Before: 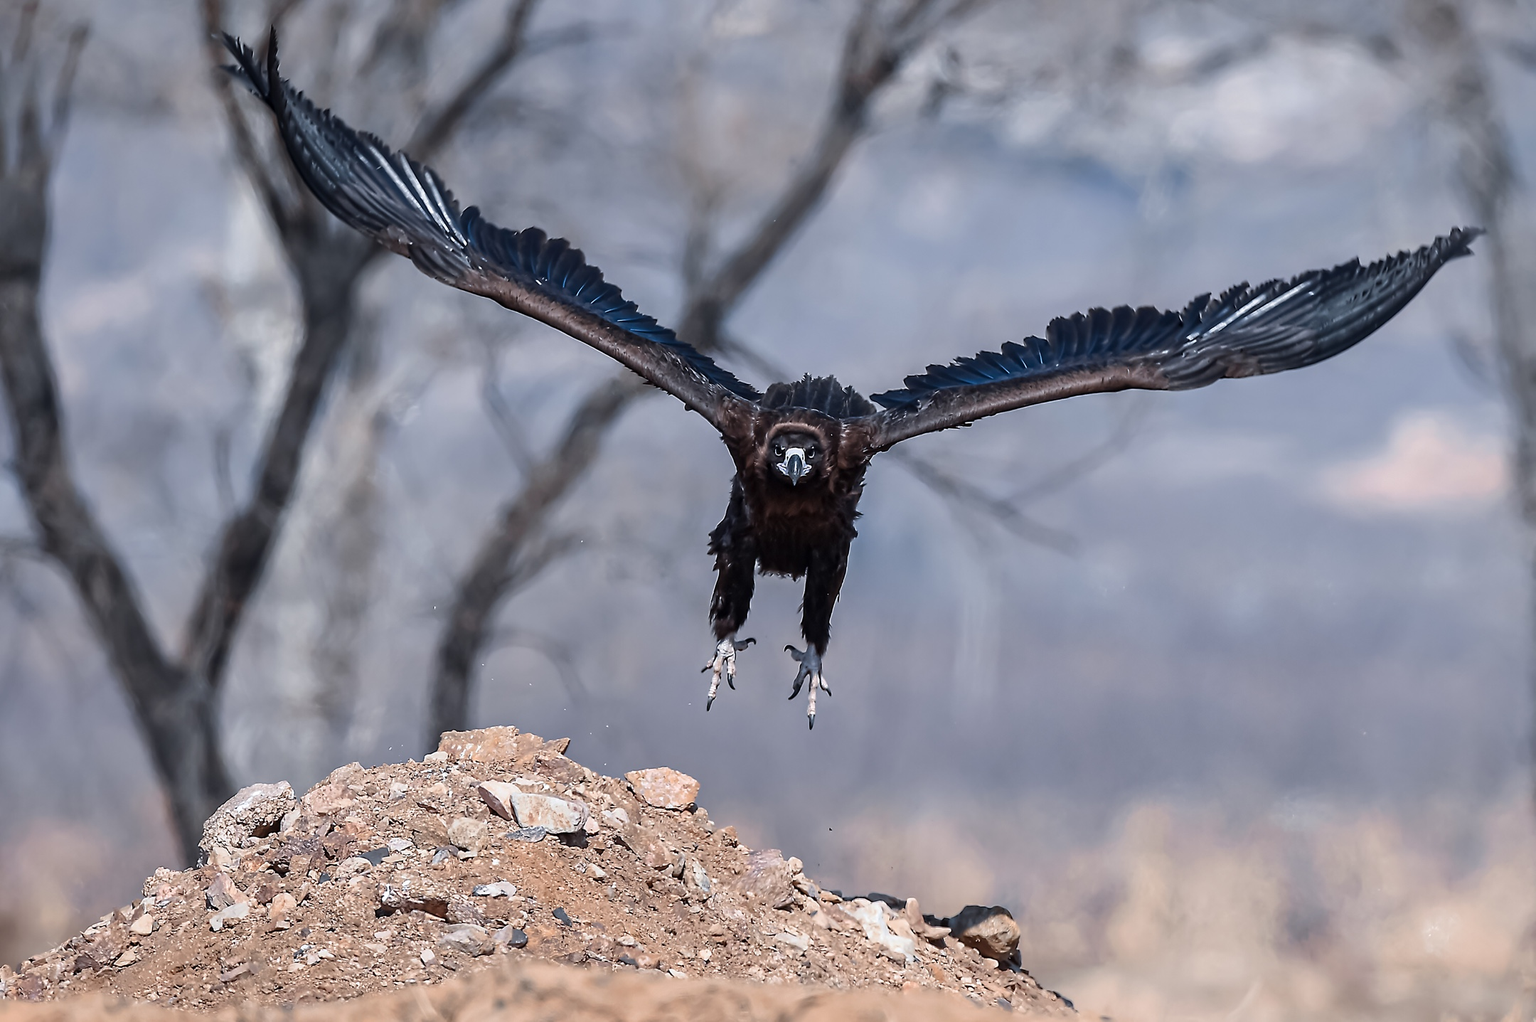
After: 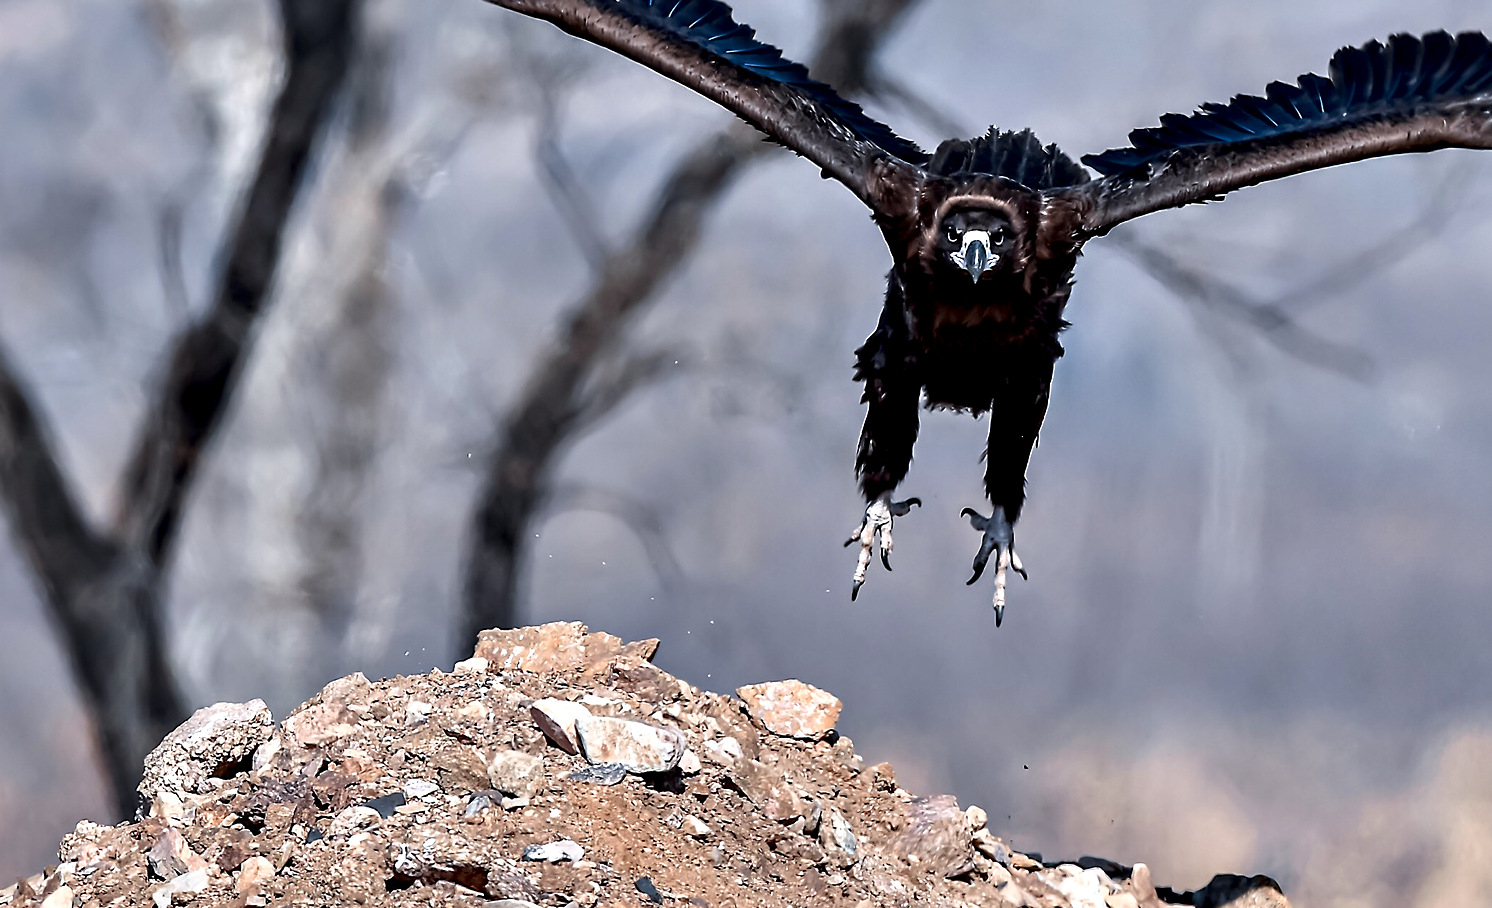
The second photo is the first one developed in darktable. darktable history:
crop: left 6.609%, top 27.771%, right 24.292%, bottom 9.008%
contrast equalizer: y [[0.6 ×6], [0.55 ×6], [0 ×6], [0 ×6], [0 ×6]]
